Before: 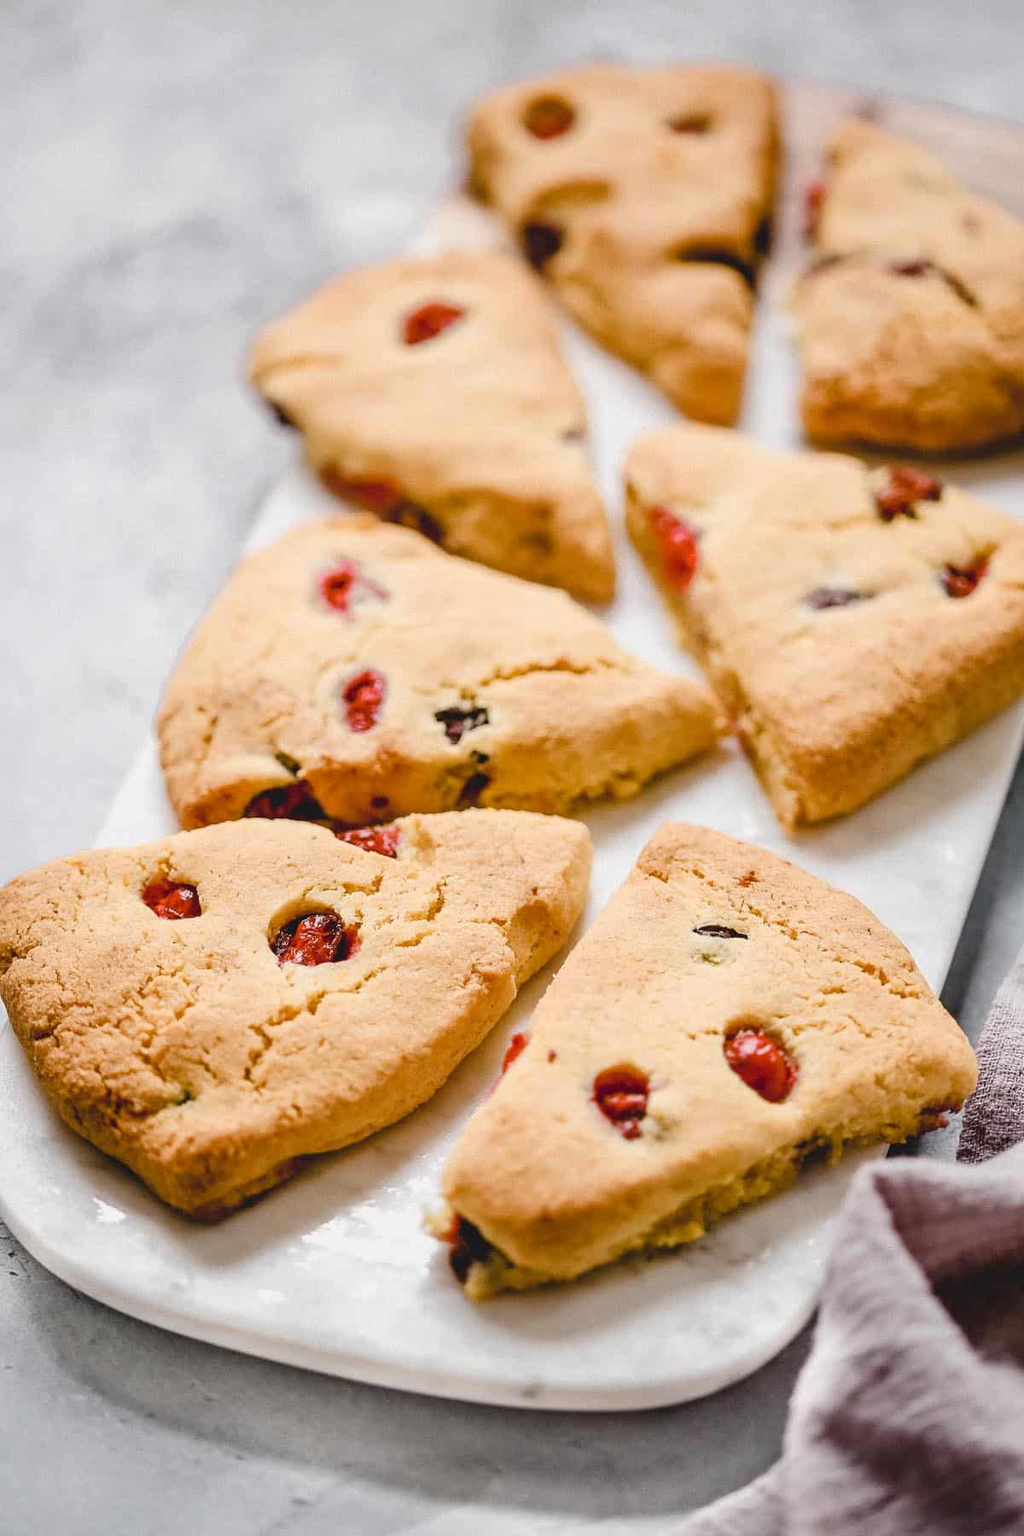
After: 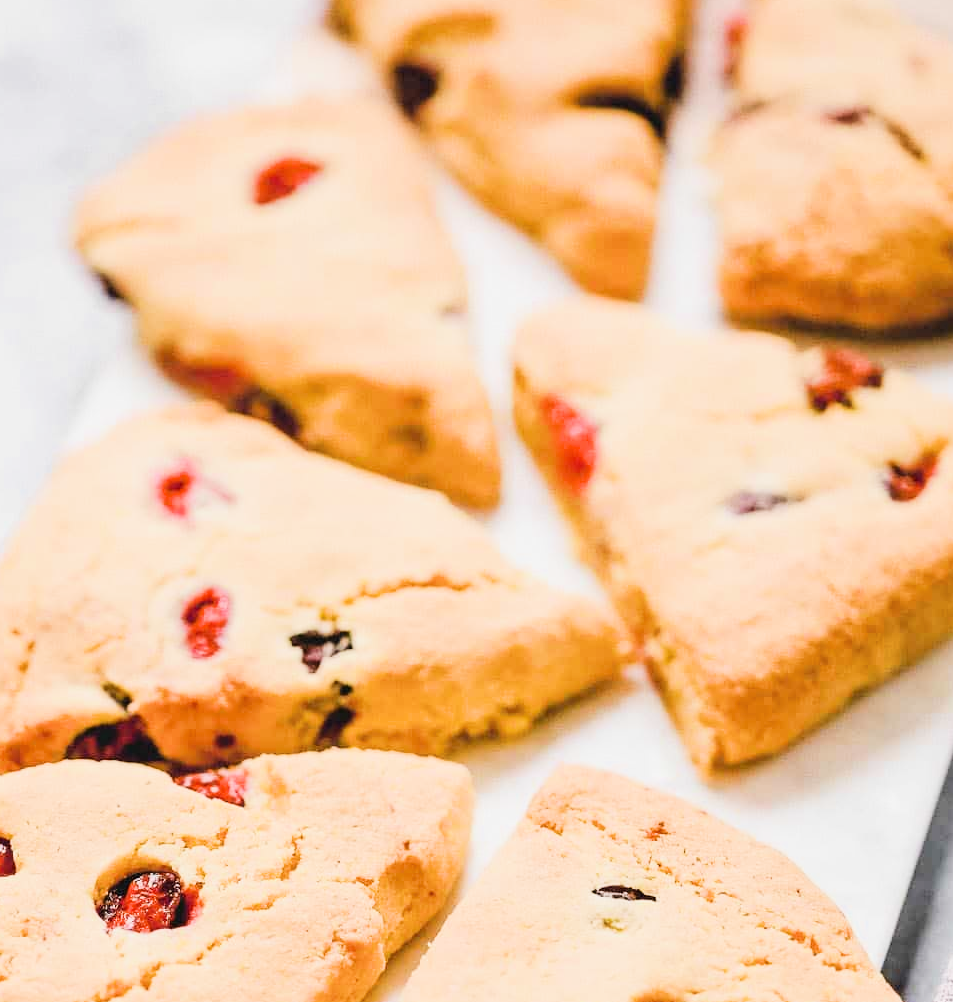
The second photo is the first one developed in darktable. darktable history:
exposure: black level correction 0, exposure 1 EV, compensate exposure bias true, compensate highlight preservation false
crop: left 18.38%, top 11.092%, right 2.134%, bottom 33.217%
filmic rgb: black relative exposure -7.5 EV, white relative exposure 5 EV, hardness 3.31, contrast 1.3, contrast in shadows safe
